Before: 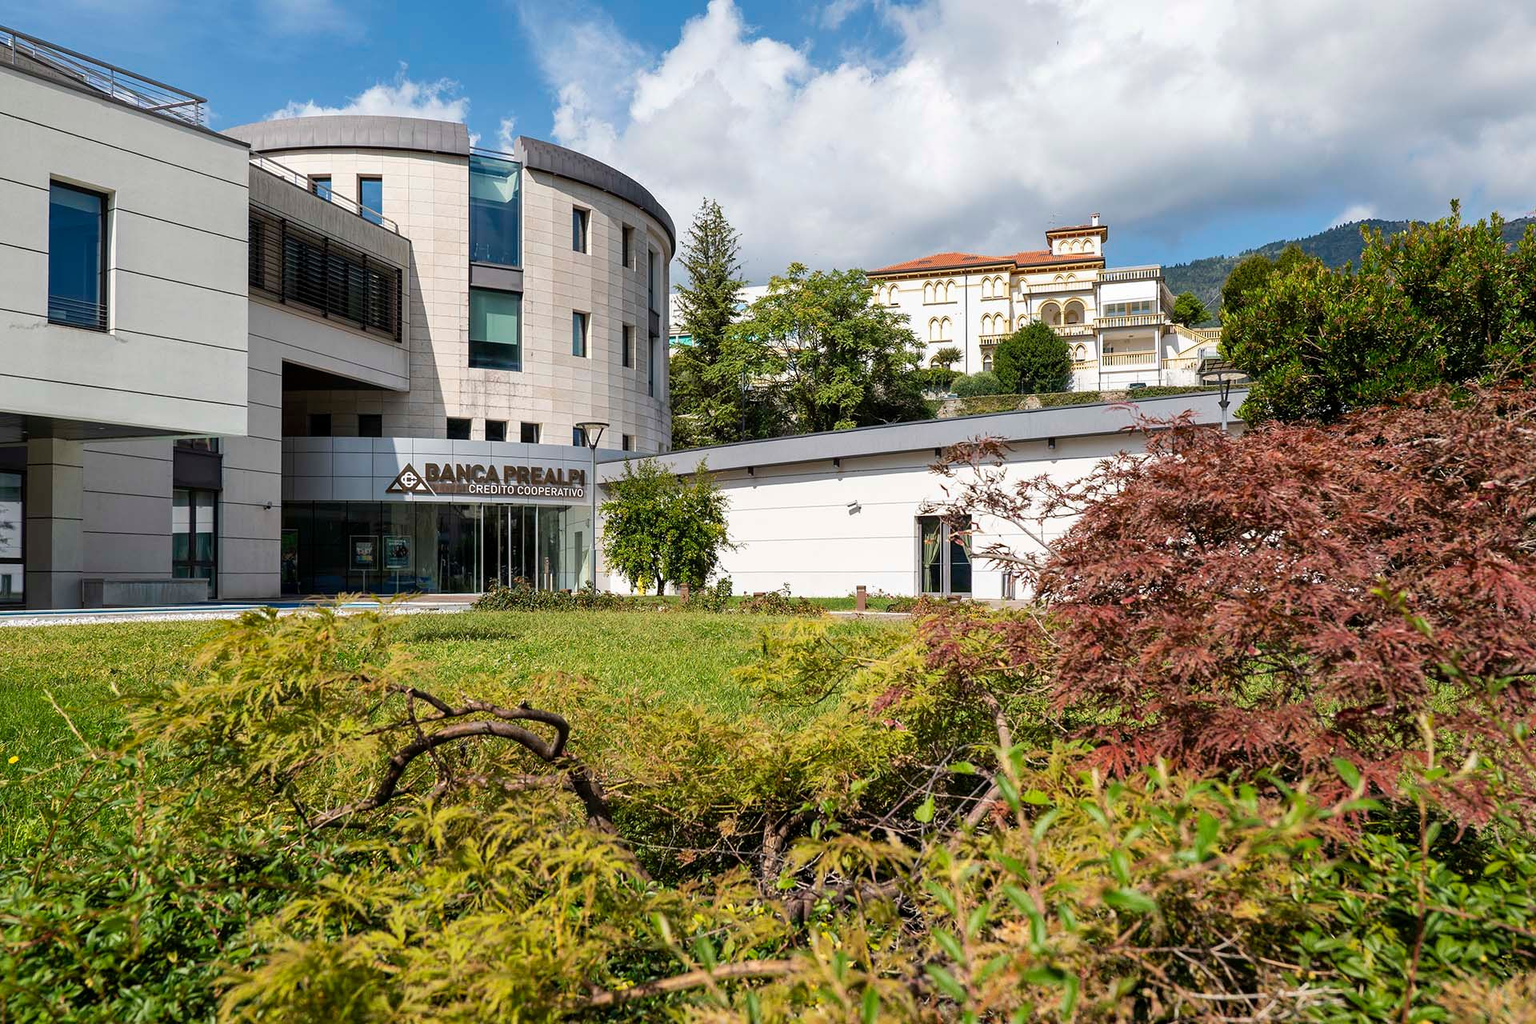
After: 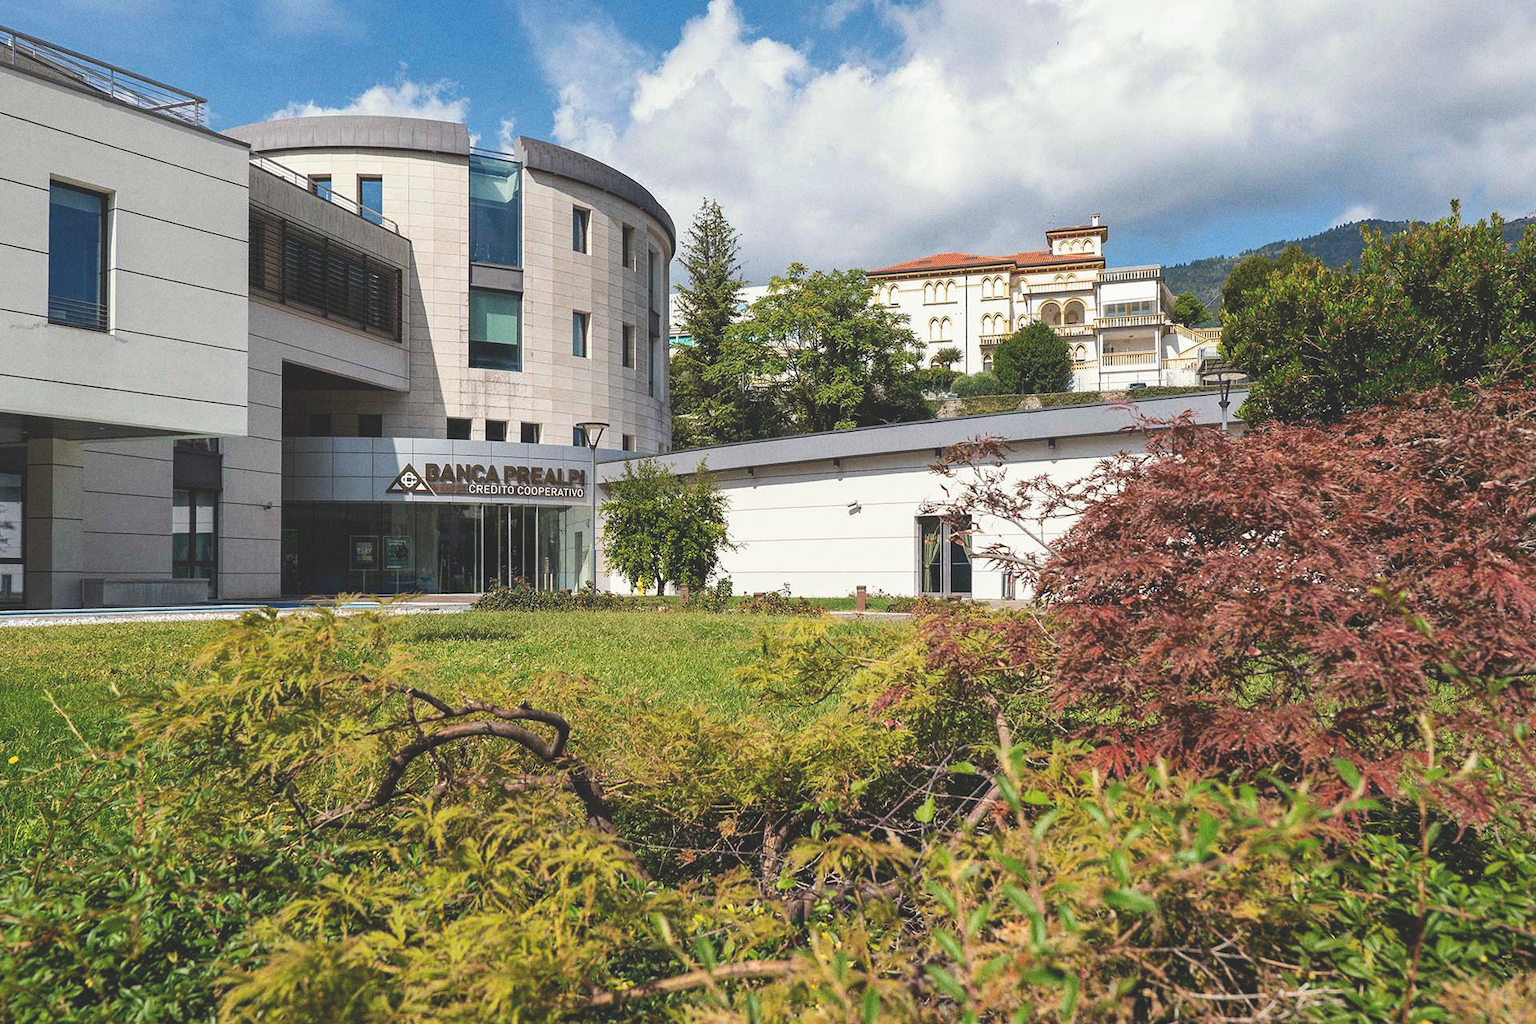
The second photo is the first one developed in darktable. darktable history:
grain: coarseness 0.09 ISO
split-toning: shadows › saturation 0.61, highlights › saturation 0.58, balance -28.74, compress 87.36%
exposure: black level correction -0.023, exposure -0.039 EV, compensate highlight preservation false
